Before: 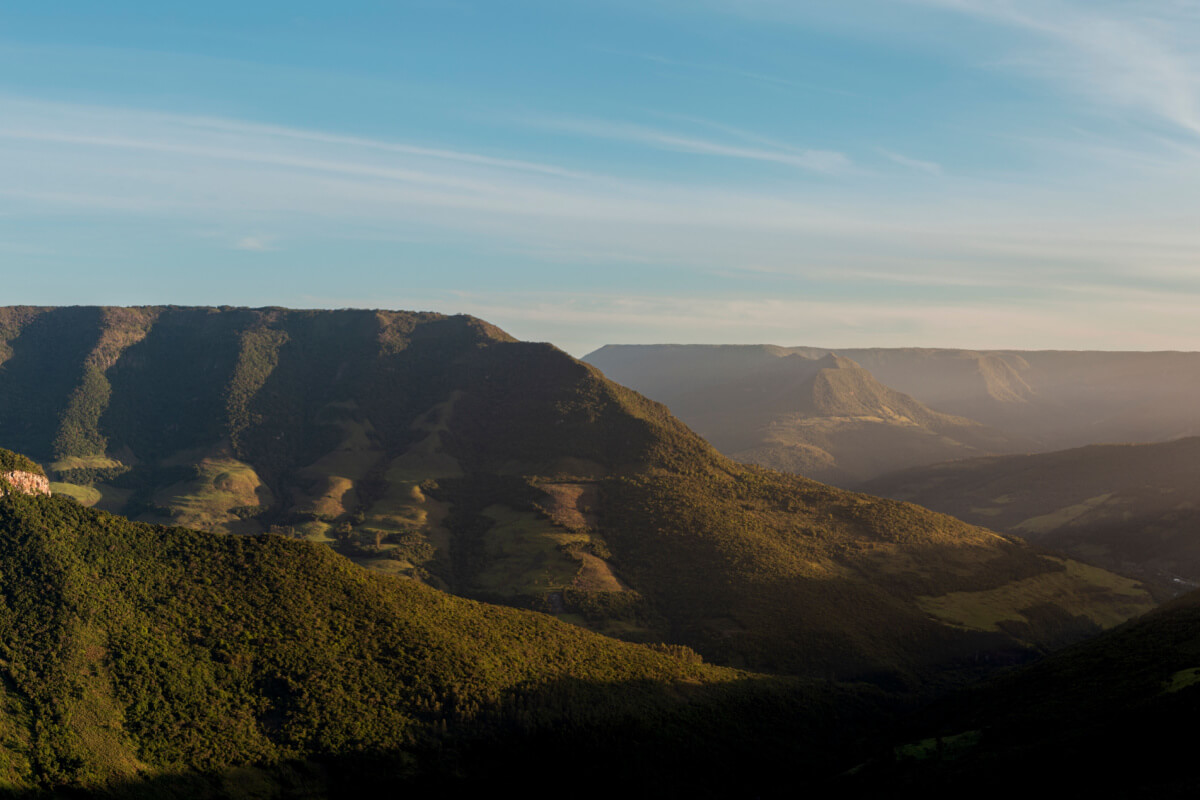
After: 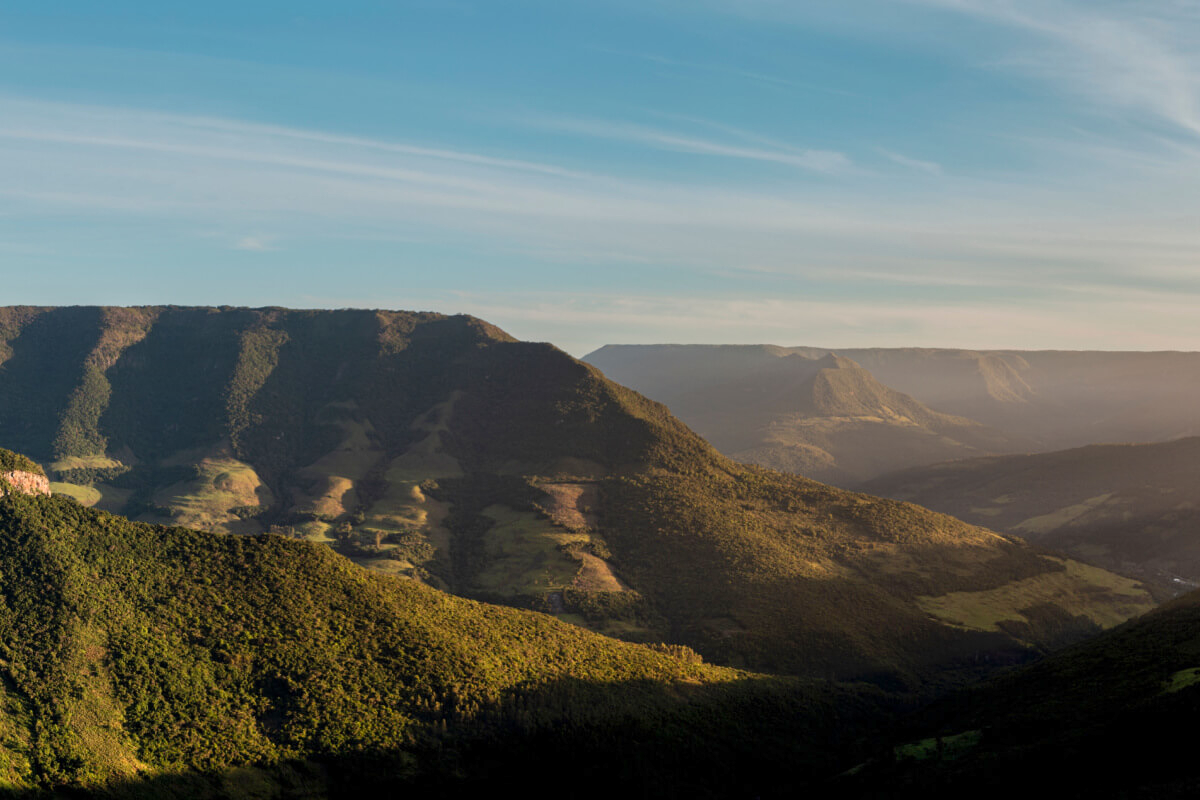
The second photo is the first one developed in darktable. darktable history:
color correction: highlights b* -0.02, saturation 0.995
shadows and highlights: white point adjustment 0.824, soften with gaussian
